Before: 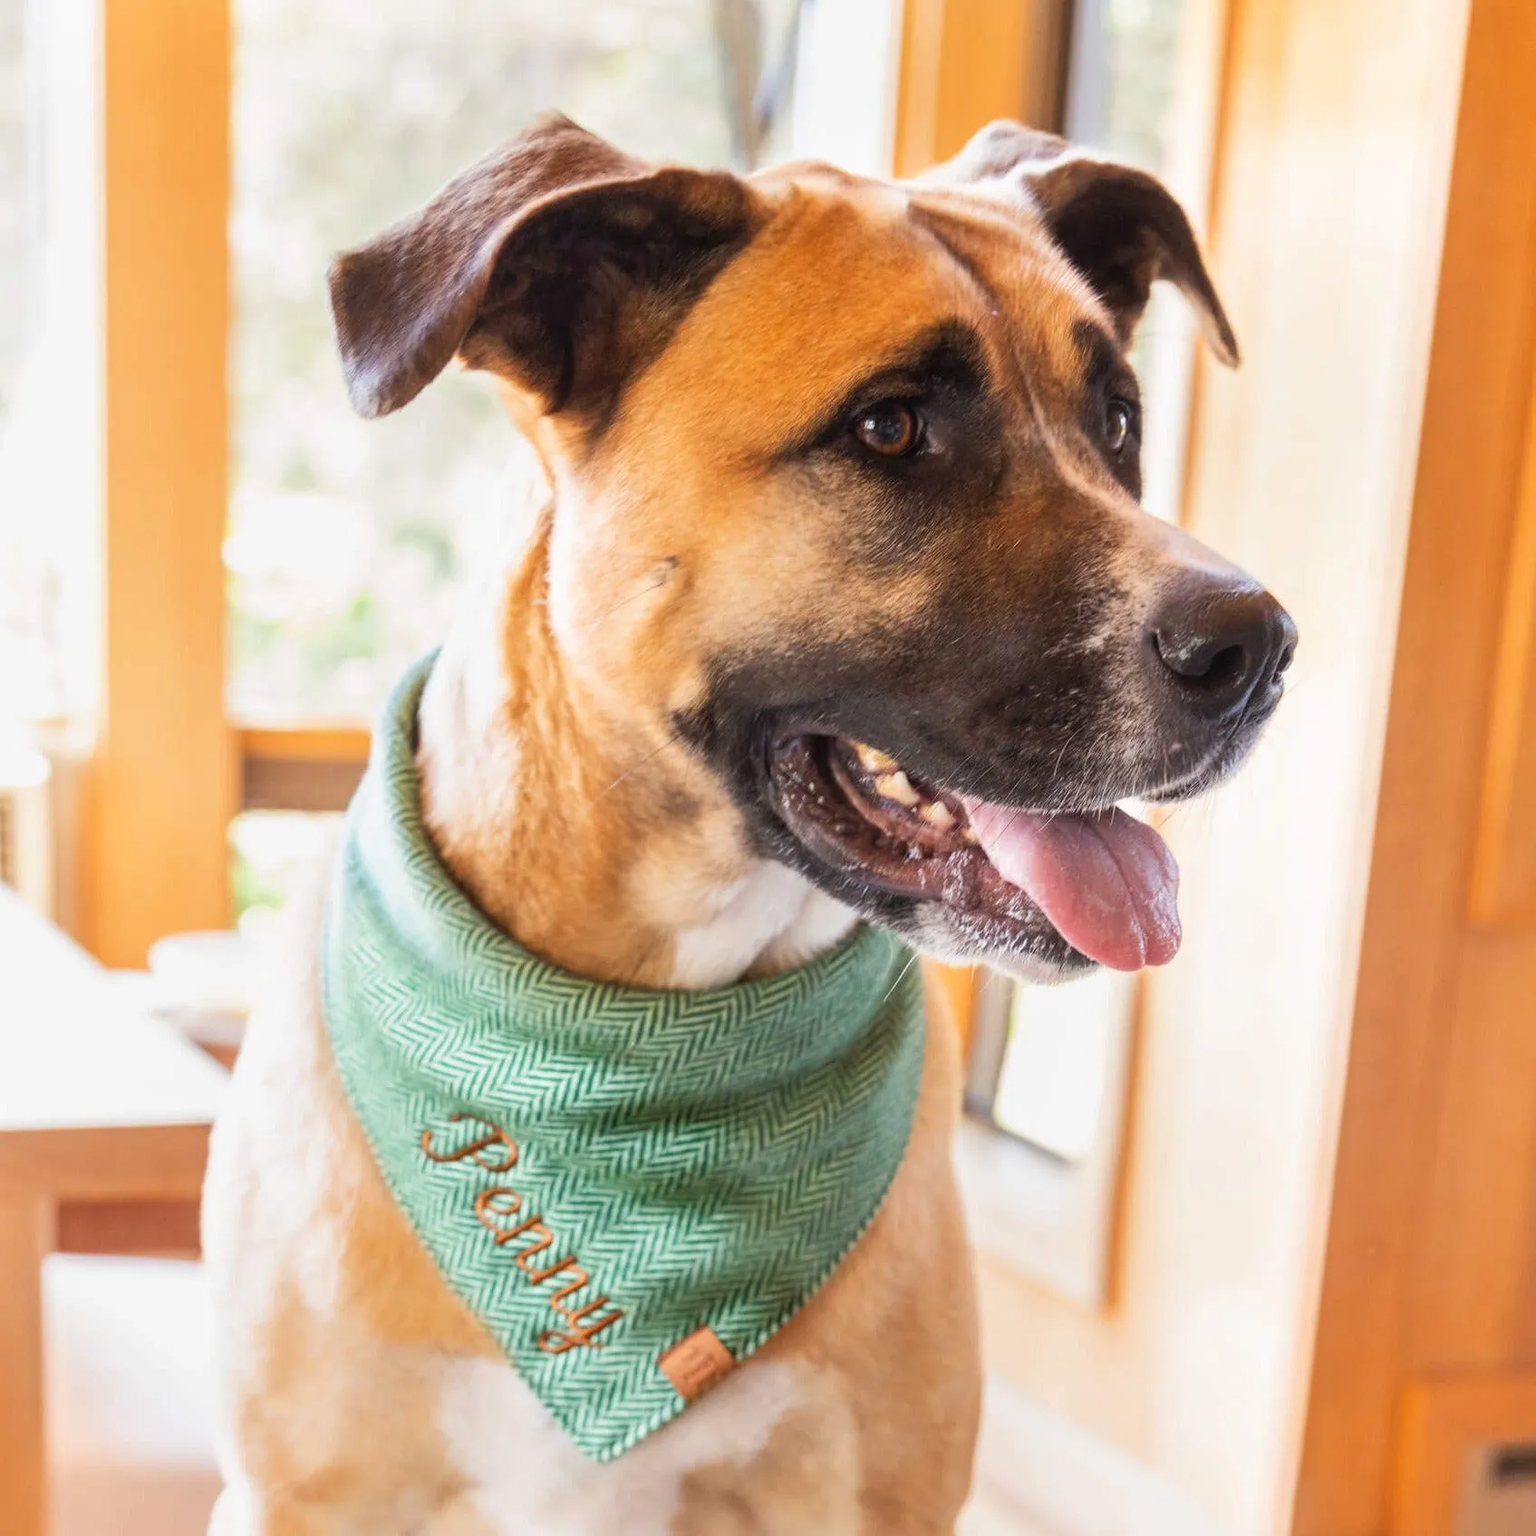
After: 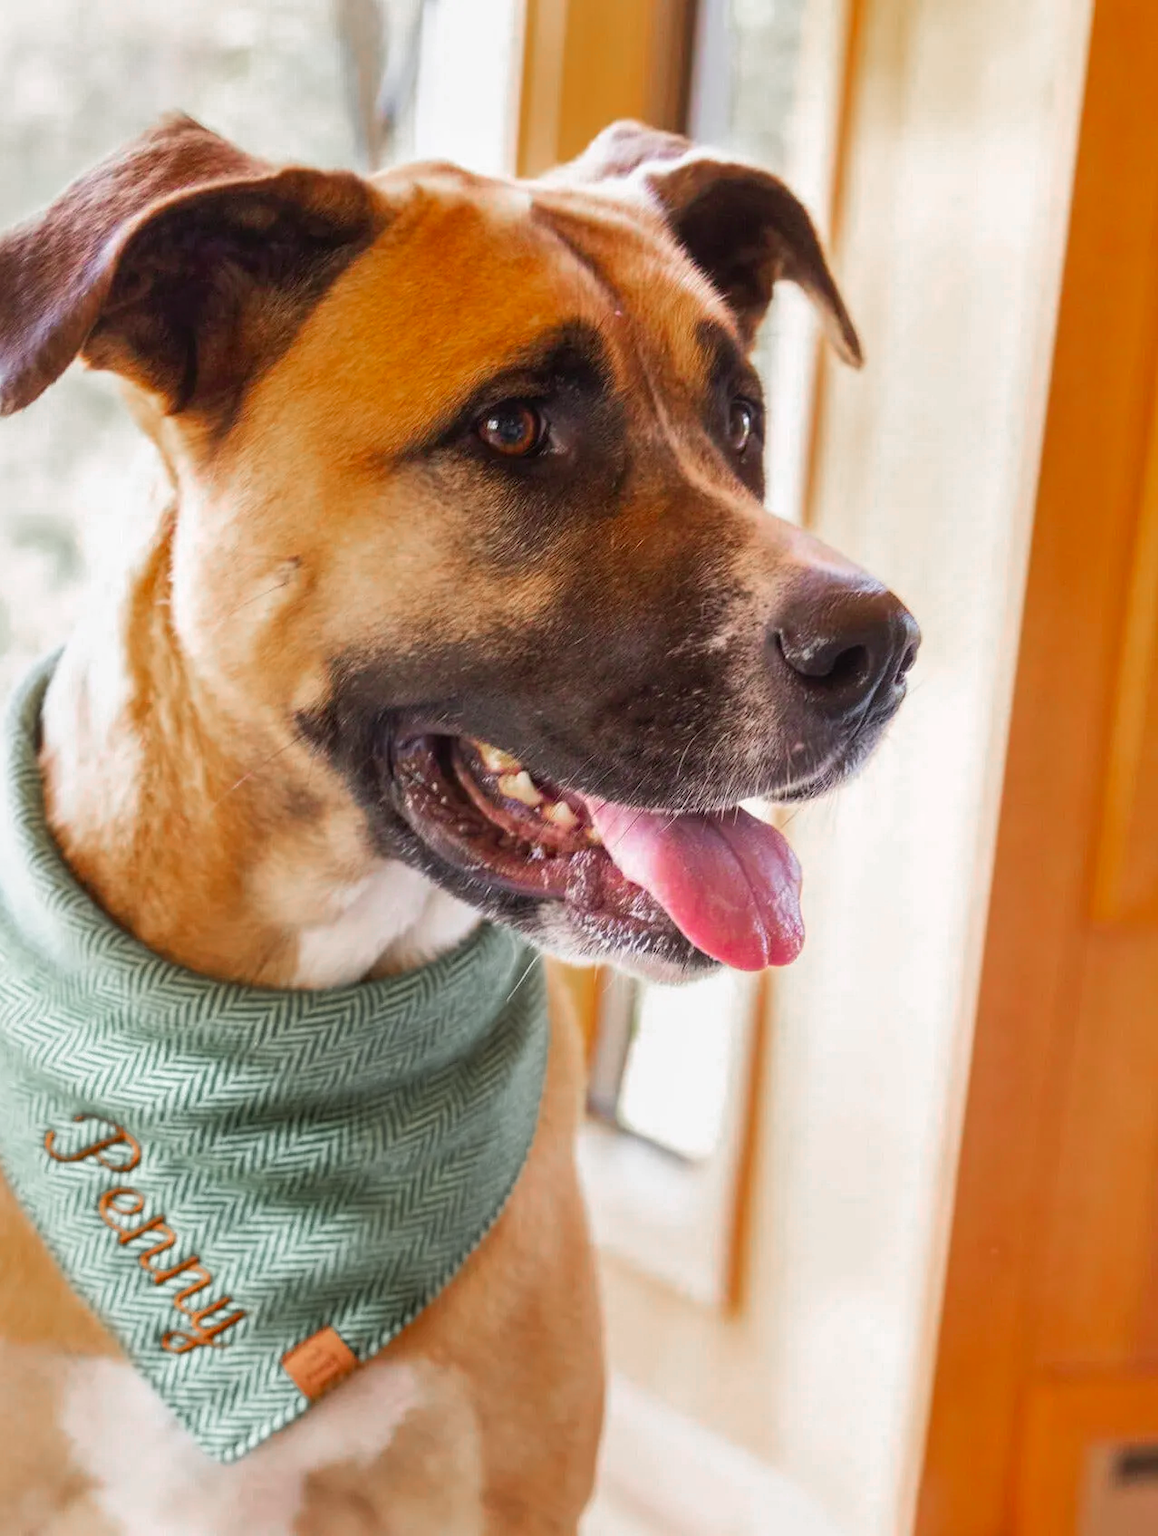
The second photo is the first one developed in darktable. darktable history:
crop and rotate: left 24.6%
color zones: curves: ch0 [(0, 0.48) (0.209, 0.398) (0.305, 0.332) (0.429, 0.493) (0.571, 0.5) (0.714, 0.5) (0.857, 0.5) (1, 0.48)]; ch1 [(0, 0.736) (0.143, 0.625) (0.225, 0.371) (0.429, 0.256) (0.571, 0.241) (0.714, 0.213) (0.857, 0.48) (1, 0.736)]; ch2 [(0, 0.448) (0.143, 0.498) (0.286, 0.5) (0.429, 0.5) (0.571, 0.5) (0.714, 0.5) (0.857, 0.5) (1, 0.448)]
